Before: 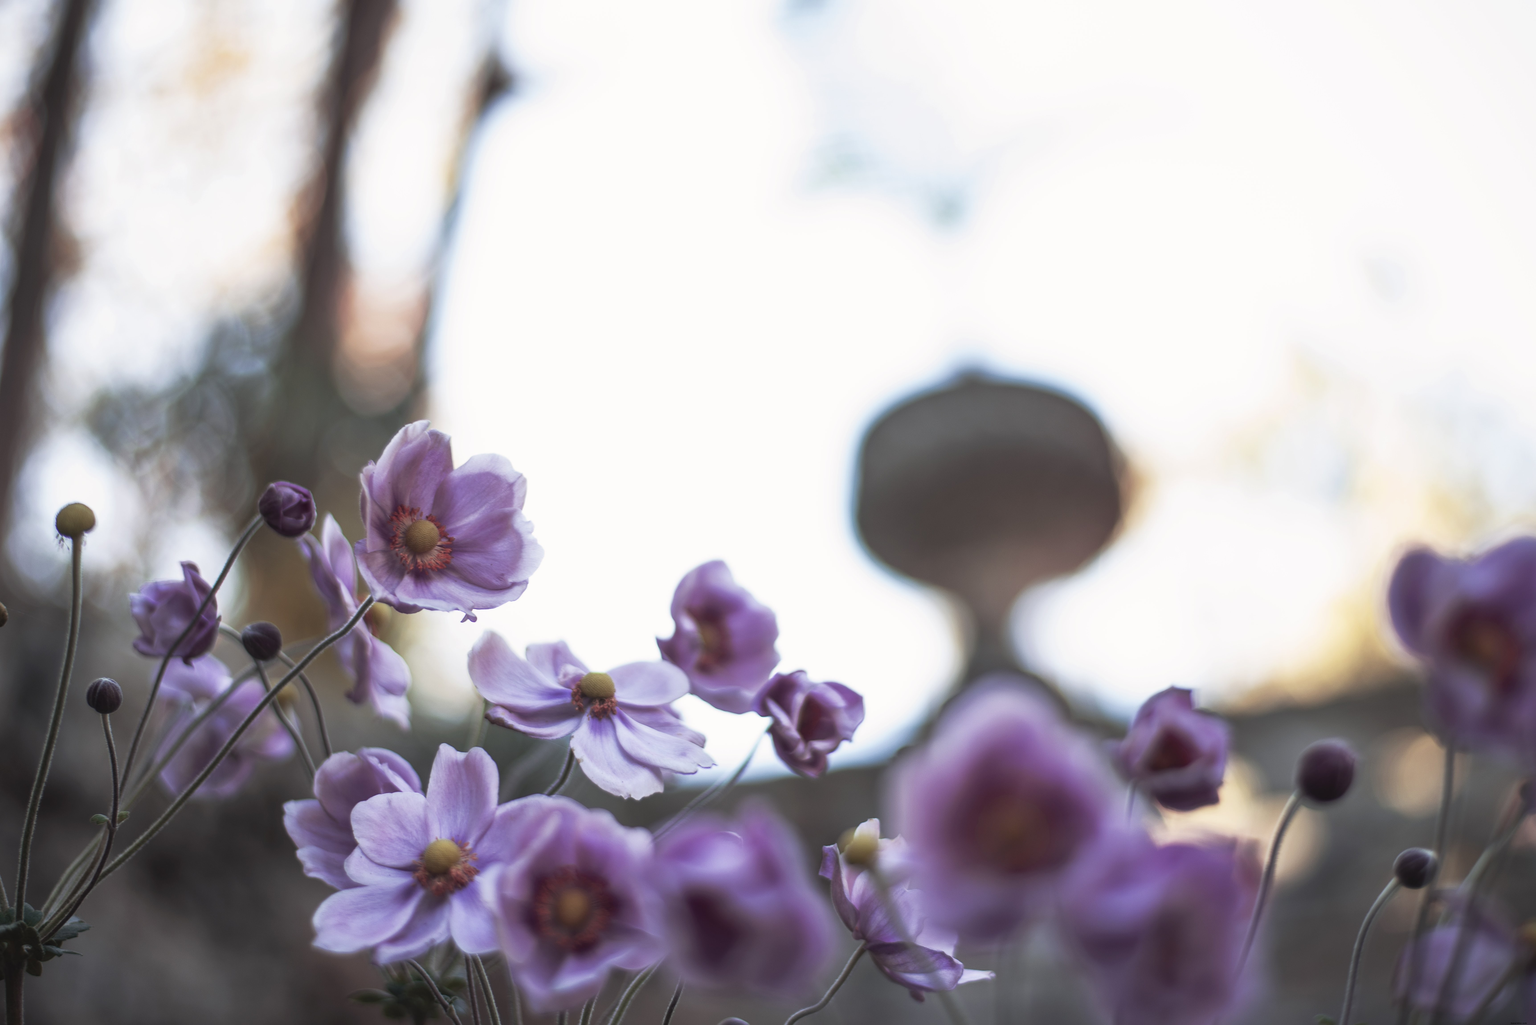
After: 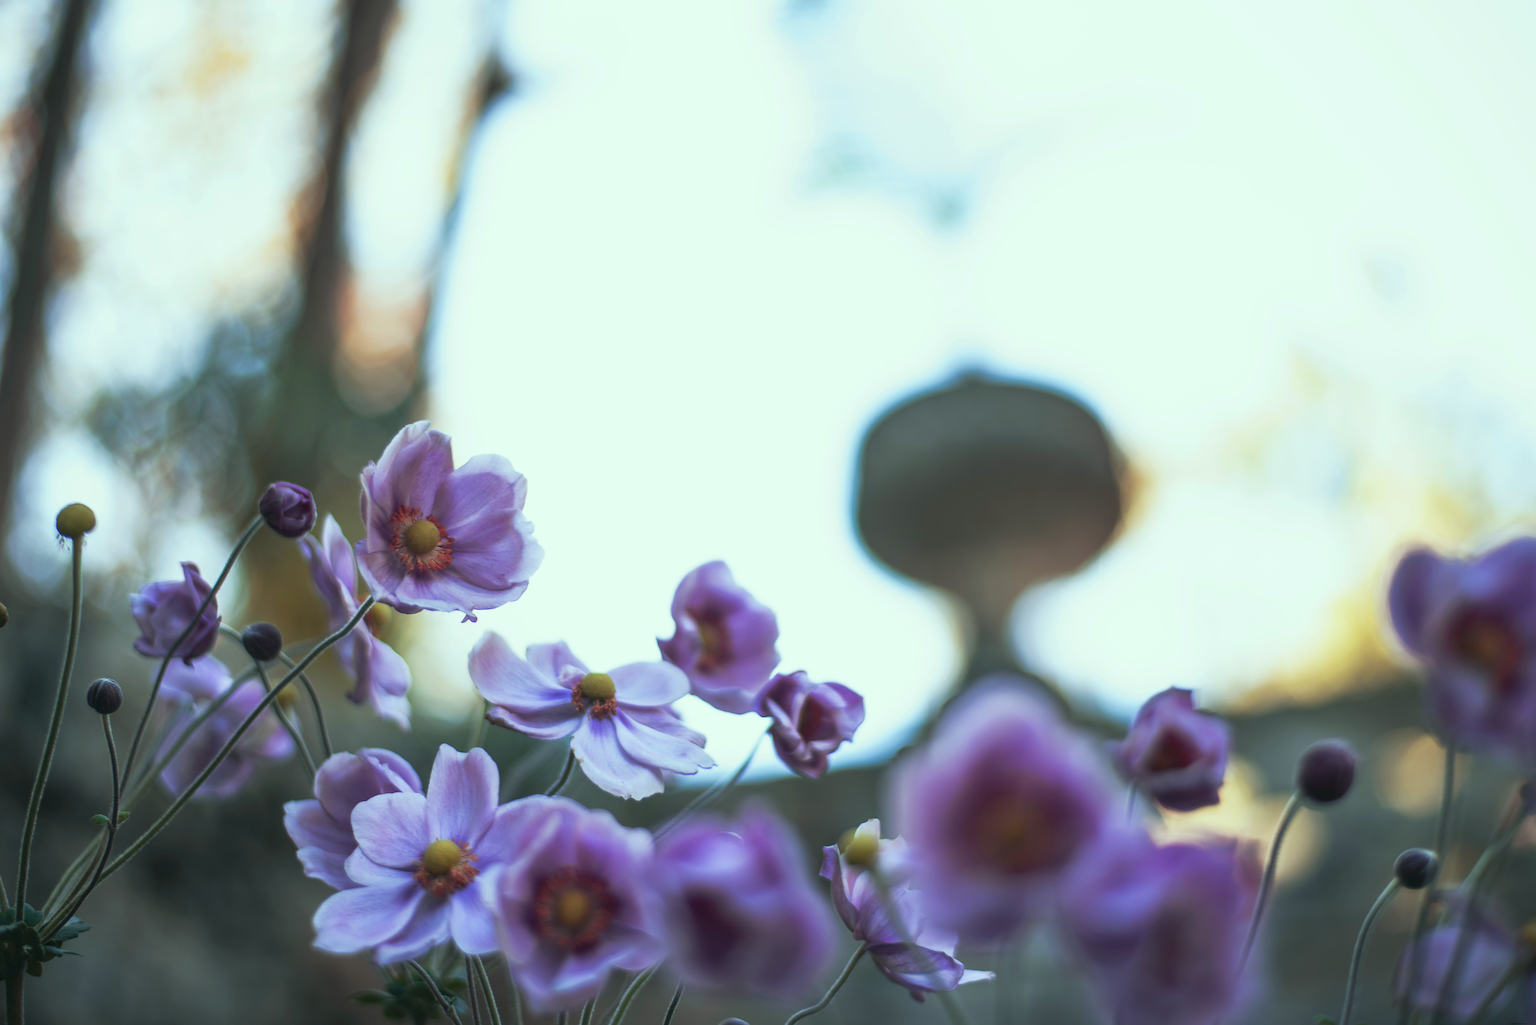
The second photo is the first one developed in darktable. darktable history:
exposure: exposure -0.056 EV, compensate highlight preservation false
color correction: highlights a* -7.4, highlights b* 0.947, shadows a* -3.84, saturation 1.42
